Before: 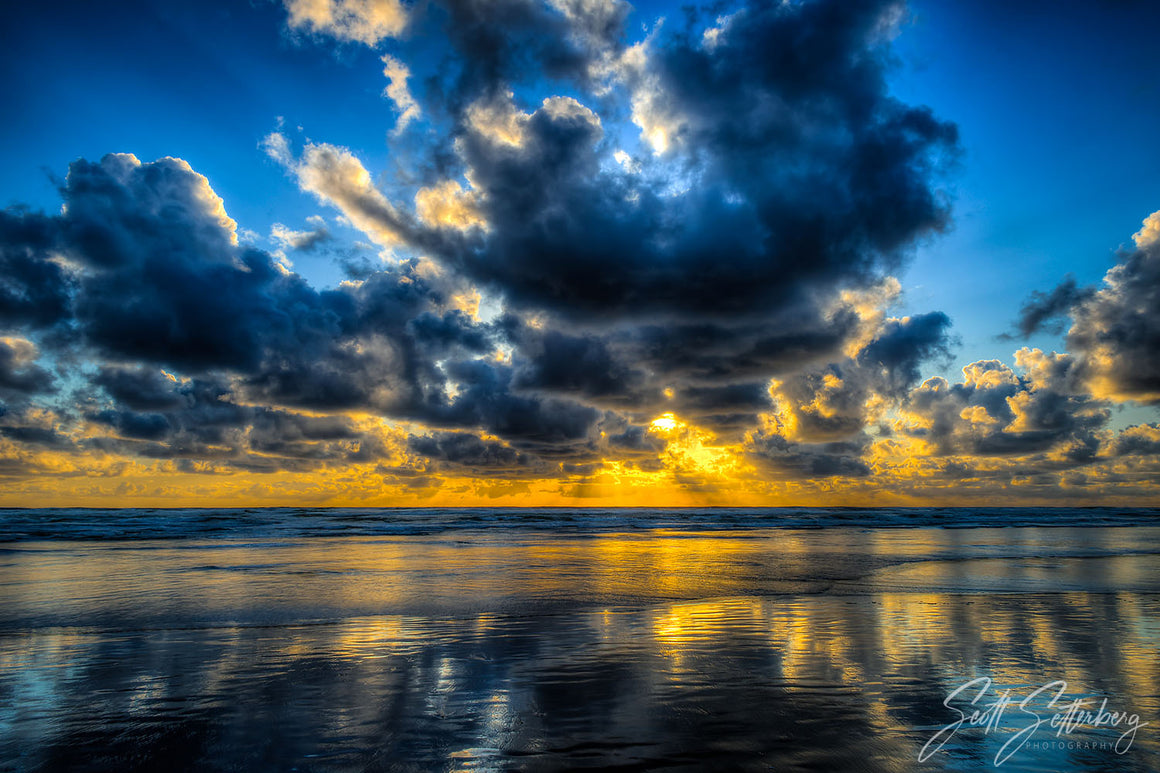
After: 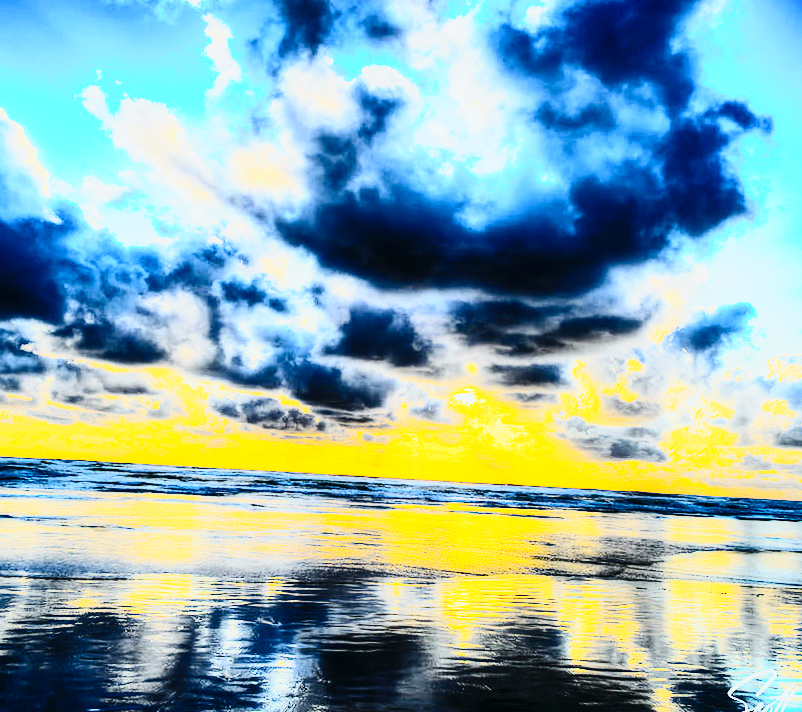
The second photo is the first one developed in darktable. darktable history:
crop and rotate: angle -3.27°, left 14.277%, top 0.028%, right 10.766%, bottom 0.028%
base curve: curves: ch0 [(0, 0) (0.028, 0.03) (0.121, 0.232) (0.46, 0.748) (0.859, 0.968) (1, 1)], preserve colors none
exposure: black level correction 0, exposure 1.1 EV, compensate exposure bias true, compensate highlight preservation false
white balance: red 0.954, blue 1.079
tone curve: curves: ch0 [(0, 0) (0.11, 0.081) (0.256, 0.259) (0.398, 0.475) (0.498, 0.611) (0.65, 0.757) (0.835, 0.883) (1, 0.961)]; ch1 [(0, 0) (0.346, 0.307) (0.408, 0.369) (0.453, 0.457) (0.482, 0.479) (0.502, 0.498) (0.521, 0.51) (0.553, 0.554) (0.618, 0.65) (0.693, 0.727) (1, 1)]; ch2 [(0, 0) (0.358, 0.362) (0.434, 0.46) (0.485, 0.494) (0.5, 0.494) (0.511, 0.508) (0.537, 0.55) (0.579, 0.599) (0.621, 0.693) (1, 1)], color space Lab, independent channels, preserve colors none
contrast brightness saturation: contrast 0.39, brightness 0.1
